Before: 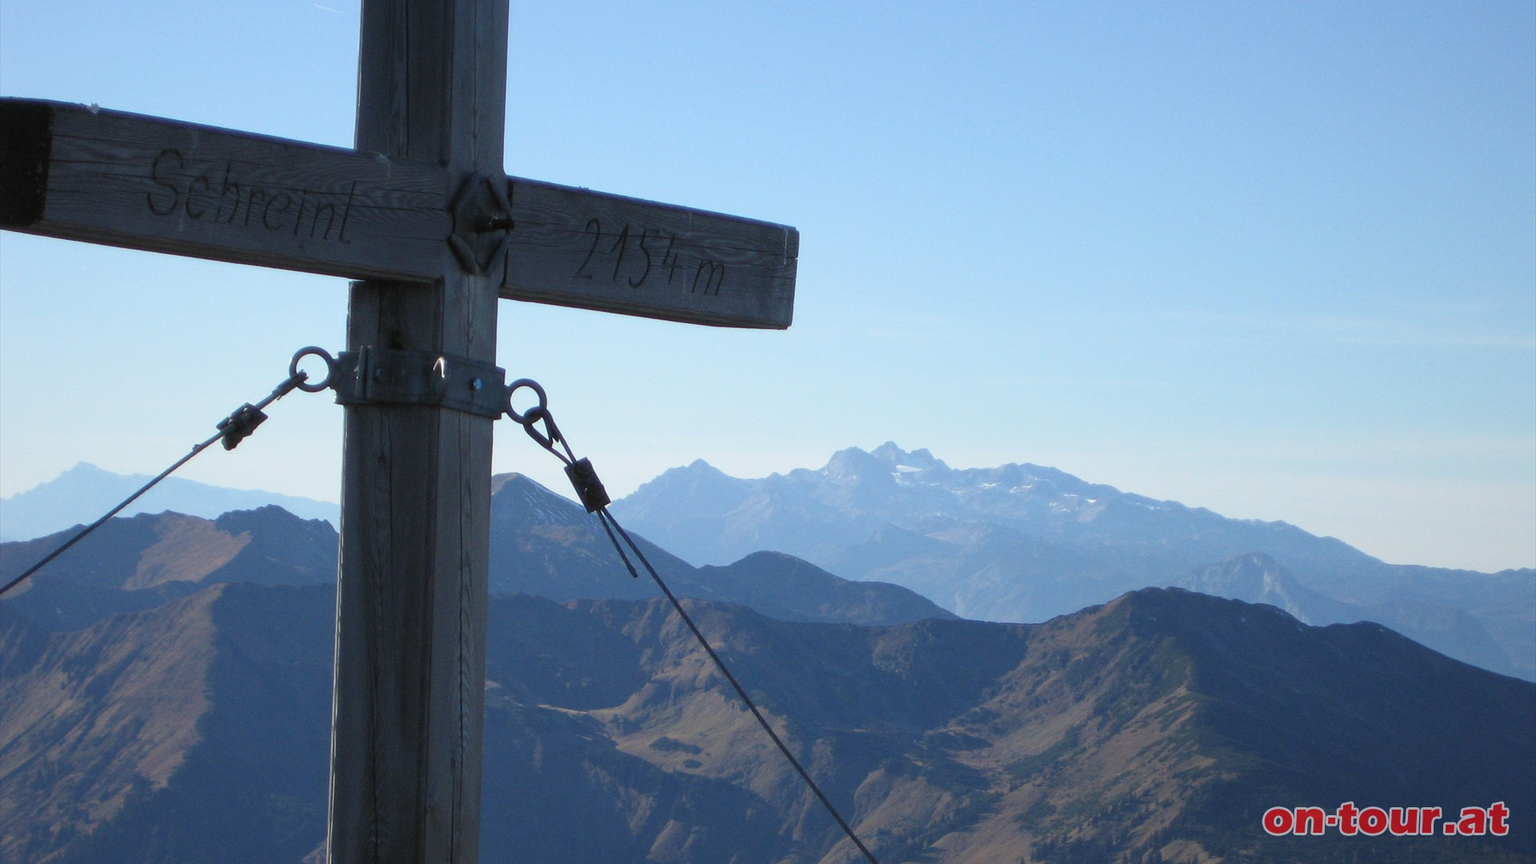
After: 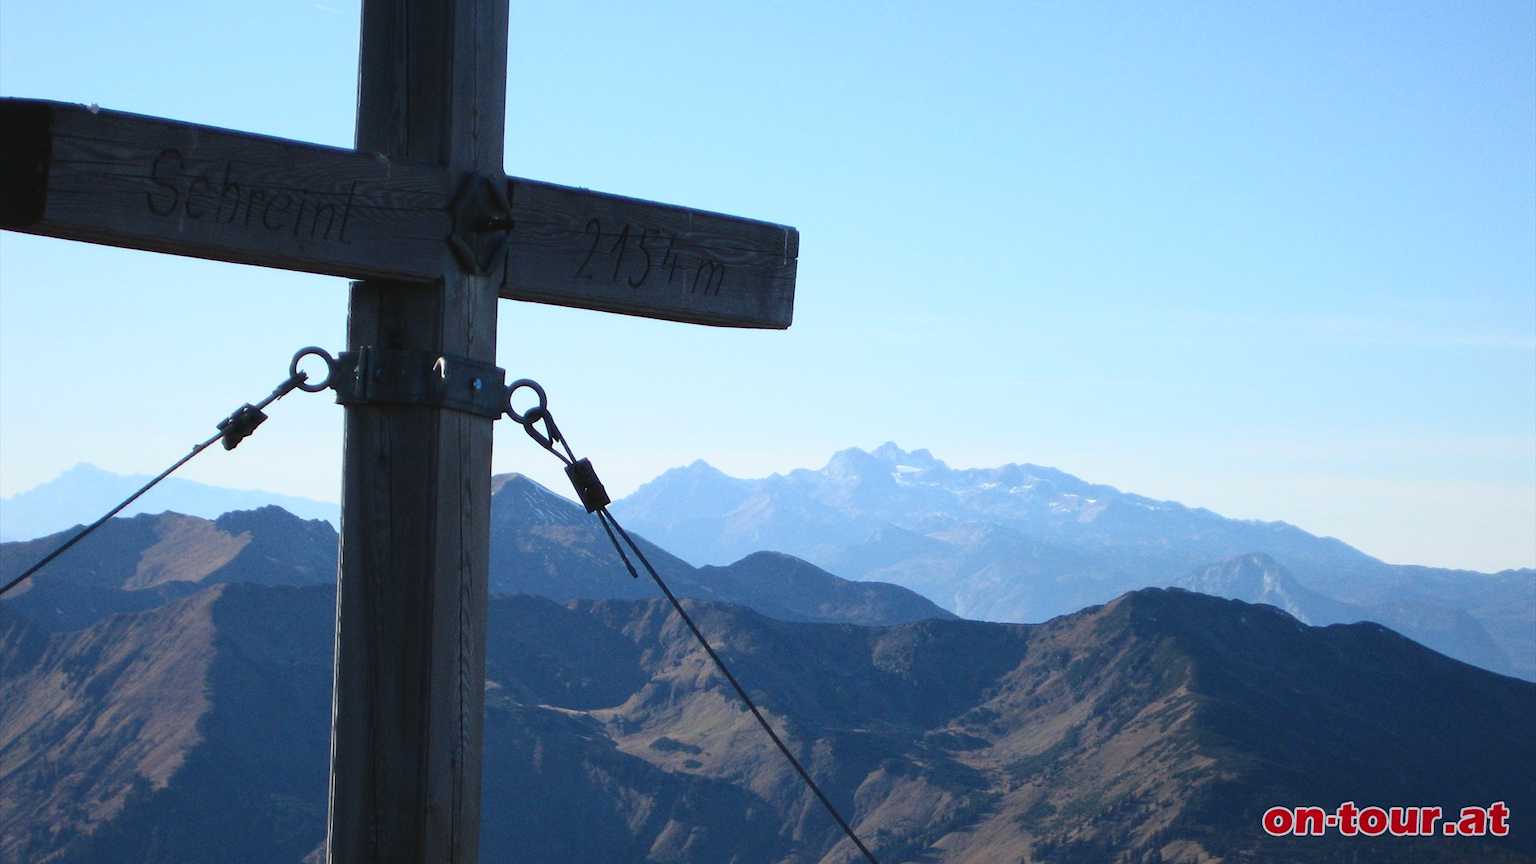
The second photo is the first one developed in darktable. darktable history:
tone curve: curves: ch0 [(0, 0.036) (0.119, 0.115) (0.466, 0.498) (0.715, 0.767) (0.817, 0.865) (1, 0.998)]; ch1 [(0, 0) (0.377, 0.416) (0.44, 0.461) (0.487, 0.49) (0.514, 0.517) (0.536, 0.577) (0.66, 0.724) (1, 1)]; ch2 [(0, 0) (0.38, 0.405) (0.463, 0.443) (0.492, 0.486) (0.526, 0.541) (0.578, 0.598) (0.653, 0.698) (1, 1)], color space Lab, linked channels, preserve colors none
contrast brightness saturation: contrast 0.148, brightness -0.011, saturation 0.099
